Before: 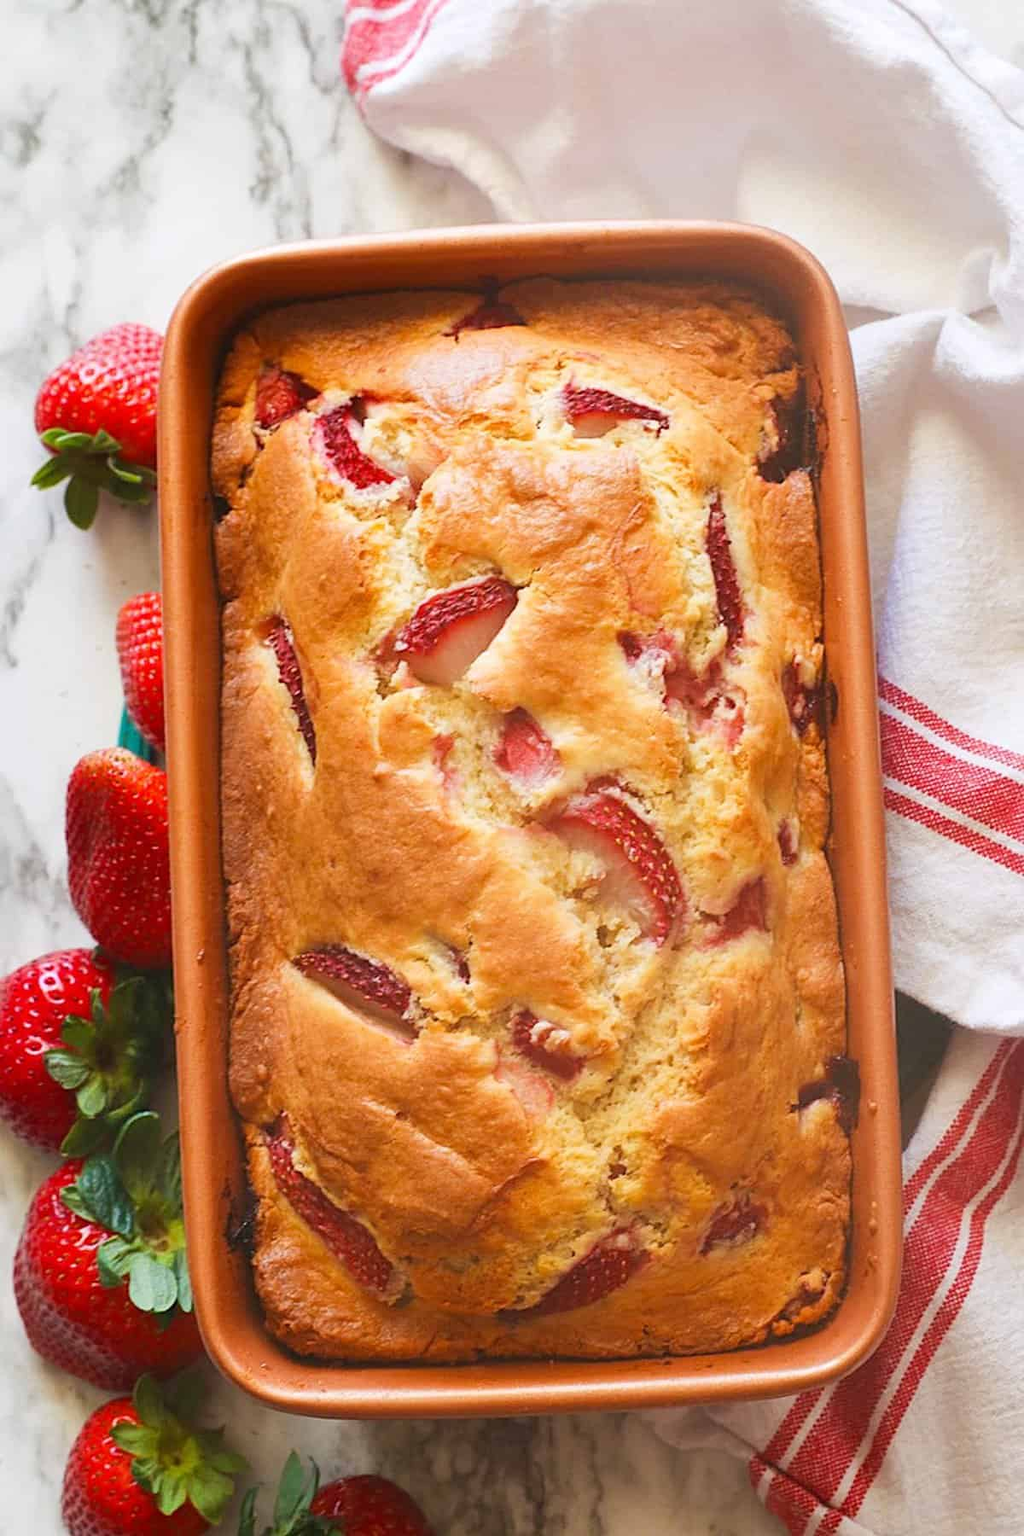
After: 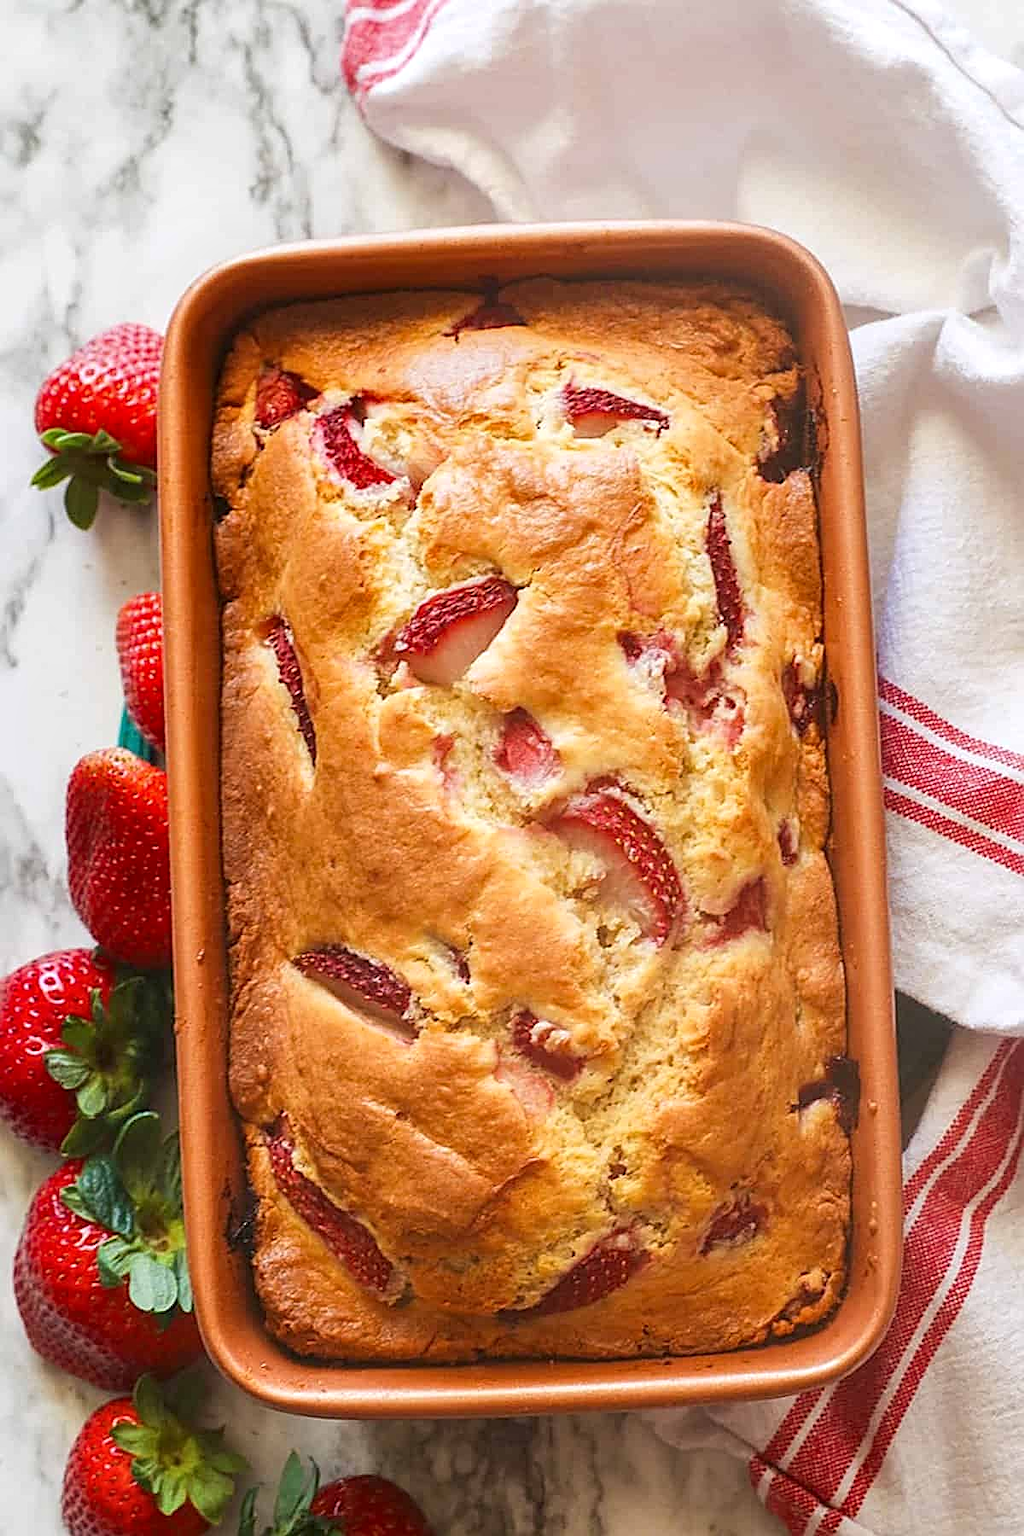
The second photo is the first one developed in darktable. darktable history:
contrast brightness saturation: contrast 0.048
sharpen: on, module defaults
exposure: compensate exposure bias true, compensate highlight preservation false
local contrast: on, module defaults
